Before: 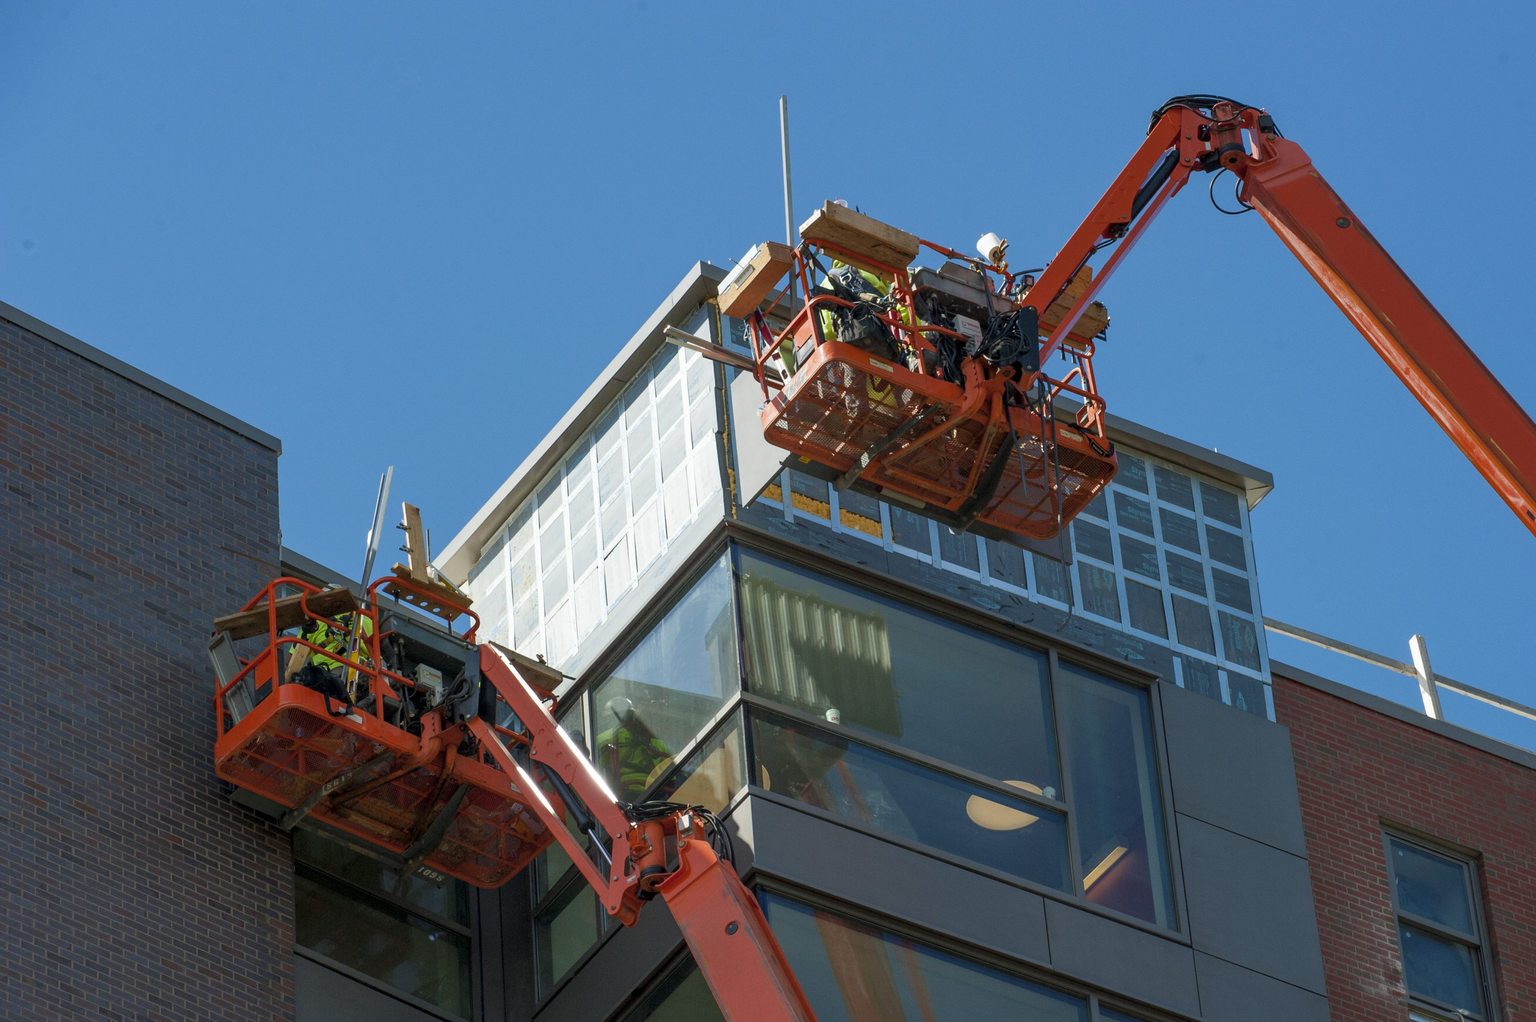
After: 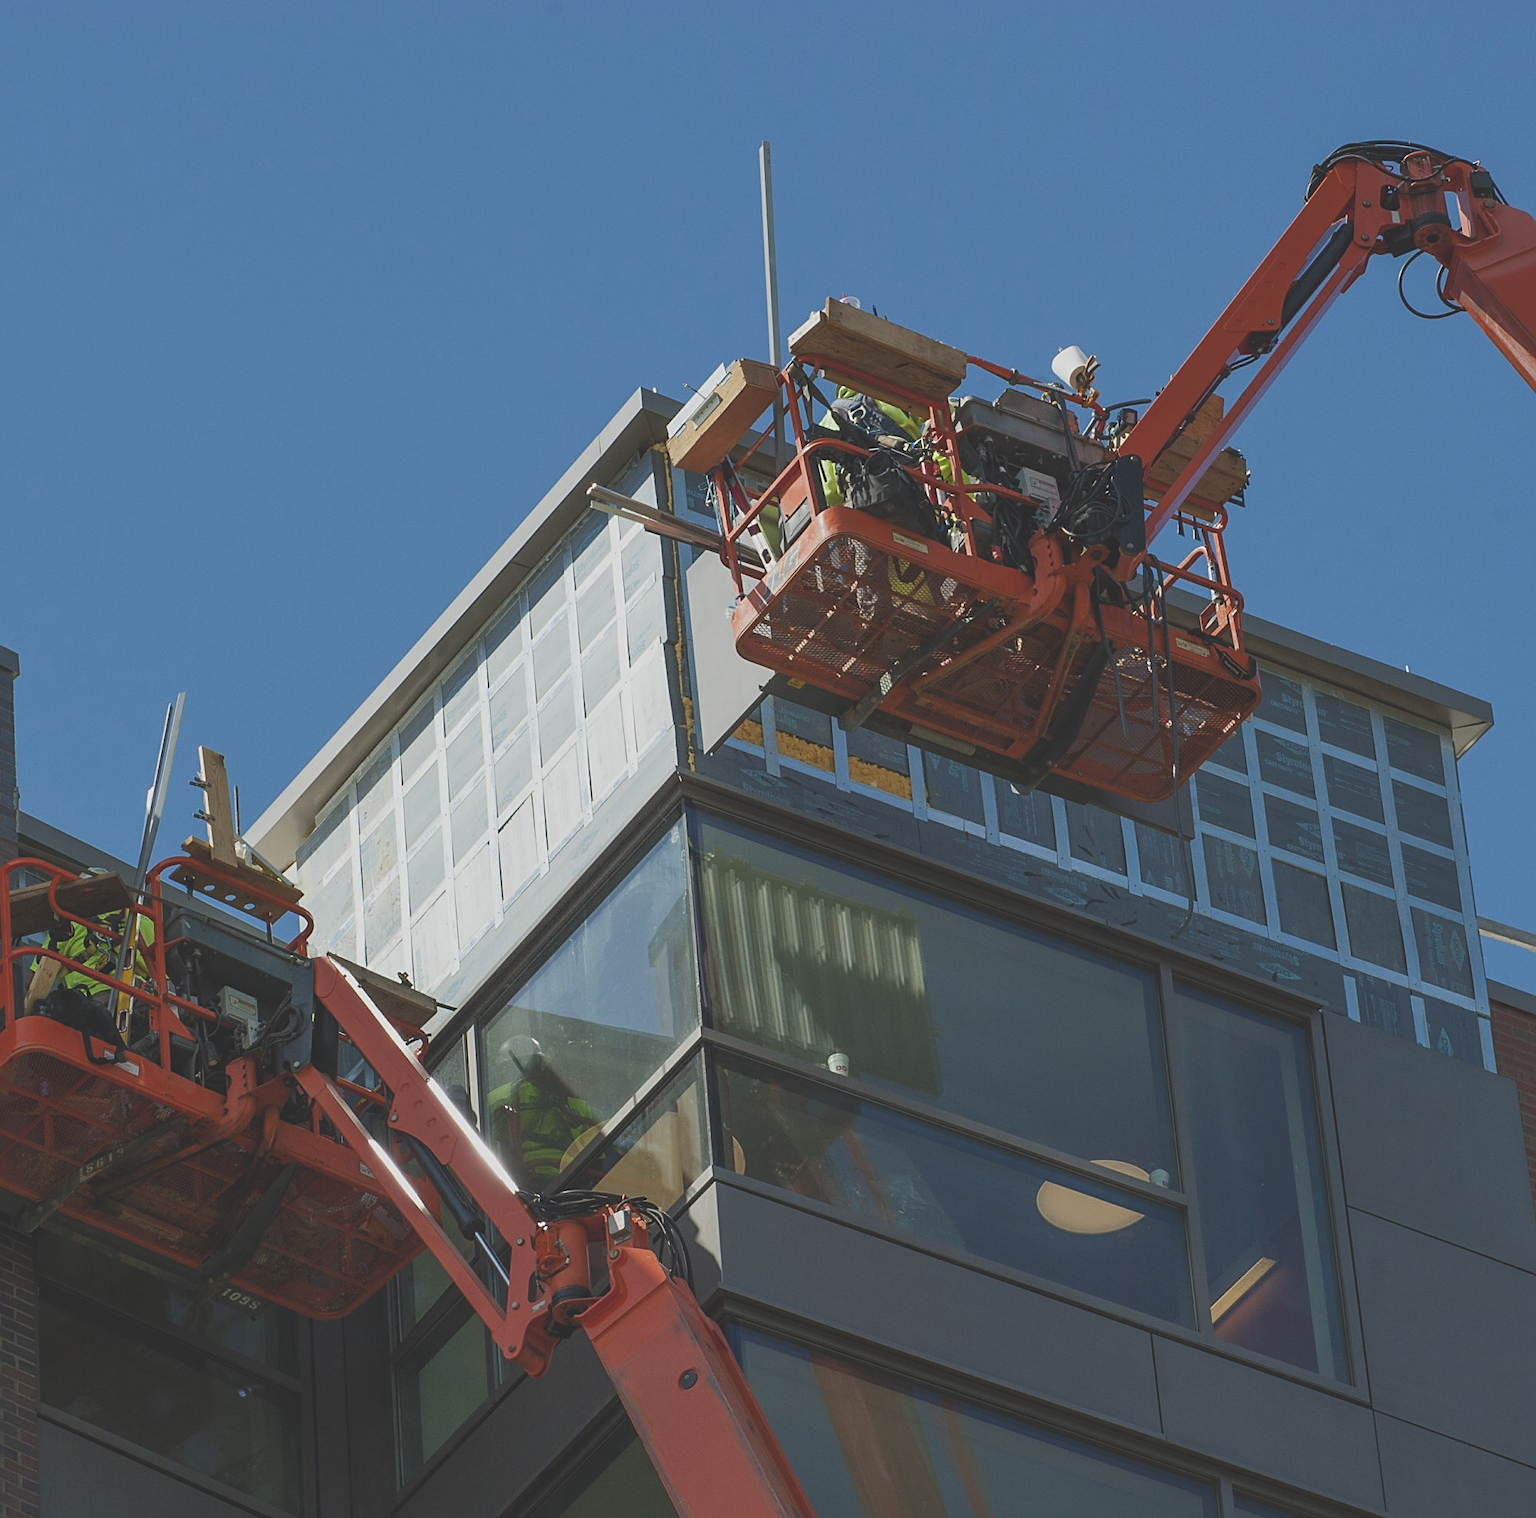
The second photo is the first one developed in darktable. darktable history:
crop and rotate: left 17.521%, right 15.159%
exposure: black level correction -0.037, exposure -0.496 EV, compensate highlight preservation false
sharpen: on, module defaults
